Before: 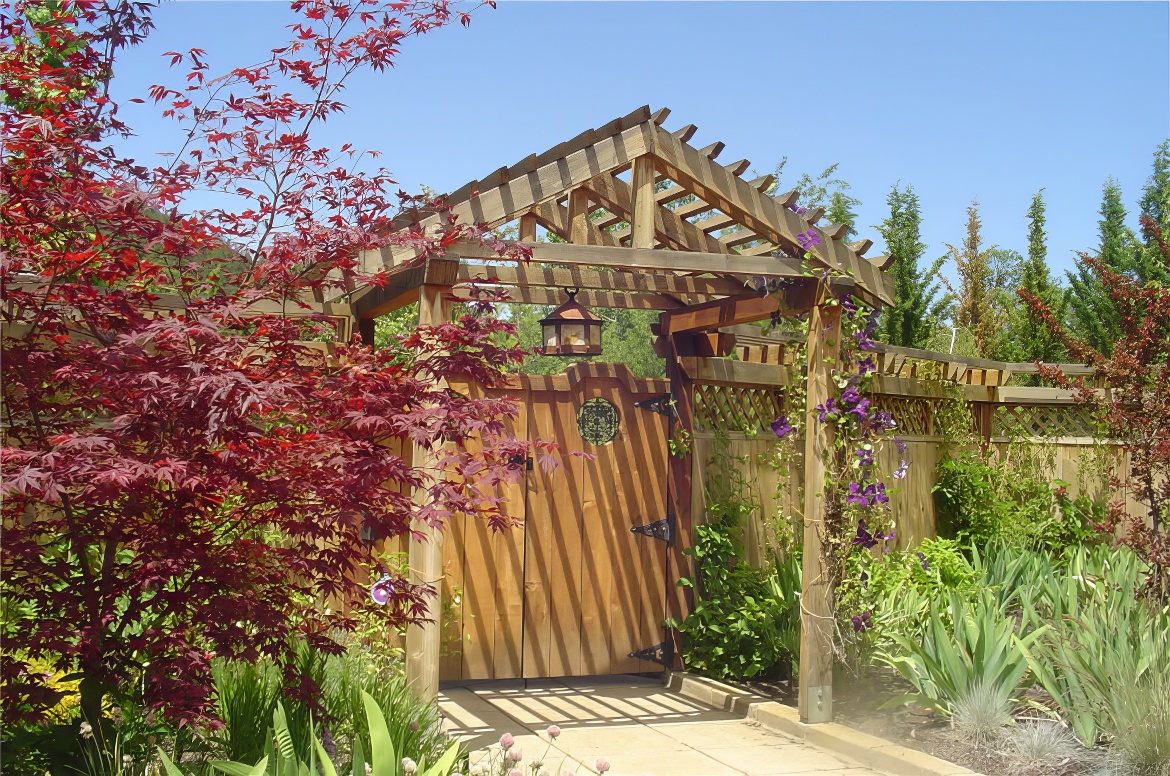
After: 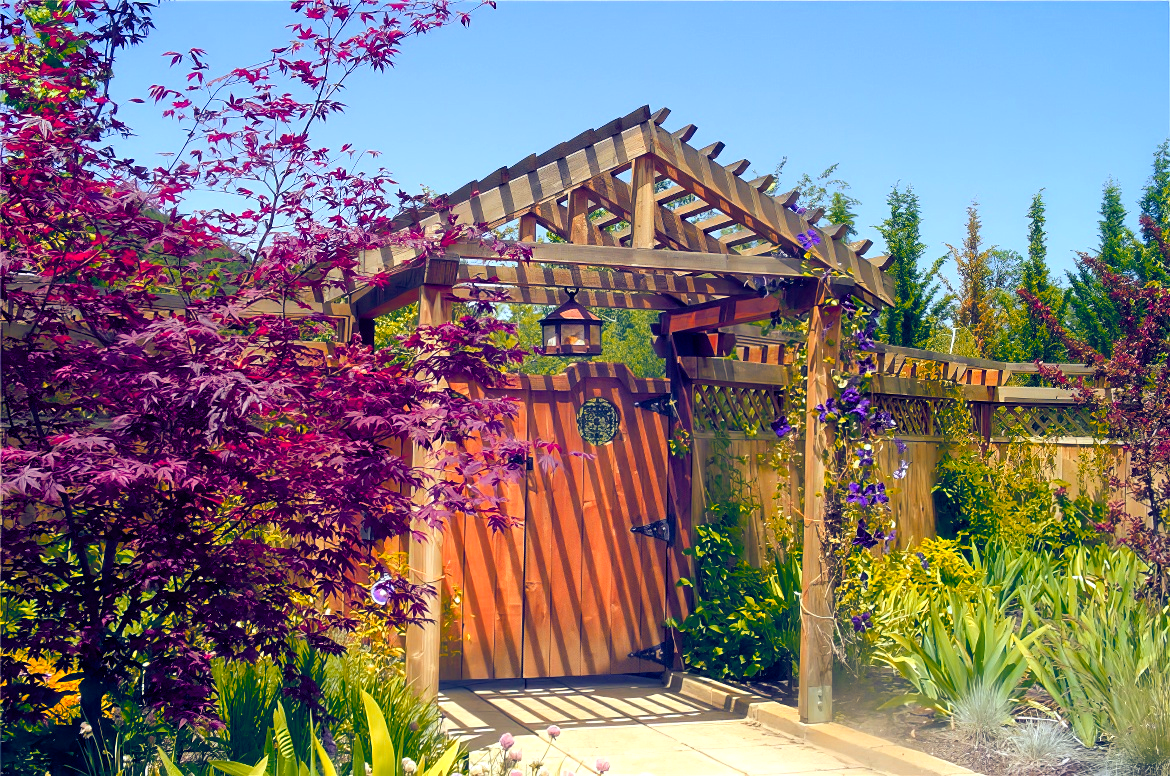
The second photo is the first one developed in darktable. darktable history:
color zones: curves: ch1 [(0.24, 0.629) (0.75, 0.5)]; ch2 [(0.255, 0.454) (0.745, 0.491)], mix 102.12%
color balance rgb: shadows lift › luminance -41.13%, shadows lift › chroma 14.13%, shadows lift › hue 260°, power › luminance -3.76%, power › chroma 0.56%, power › hue 40.37°, highlights gain › luminance 16.81%, highlights gain › chroma 2.94%, highlights gain › hue 260°, global offset › luminance -0.29%, global offset › chroma 0.31%, global offset › hue 260°, perceptual saturation grading › global saturation 20%, perceptual saturation grading › highlights -13.92%, perceptual saturation grading › shadows 50%
